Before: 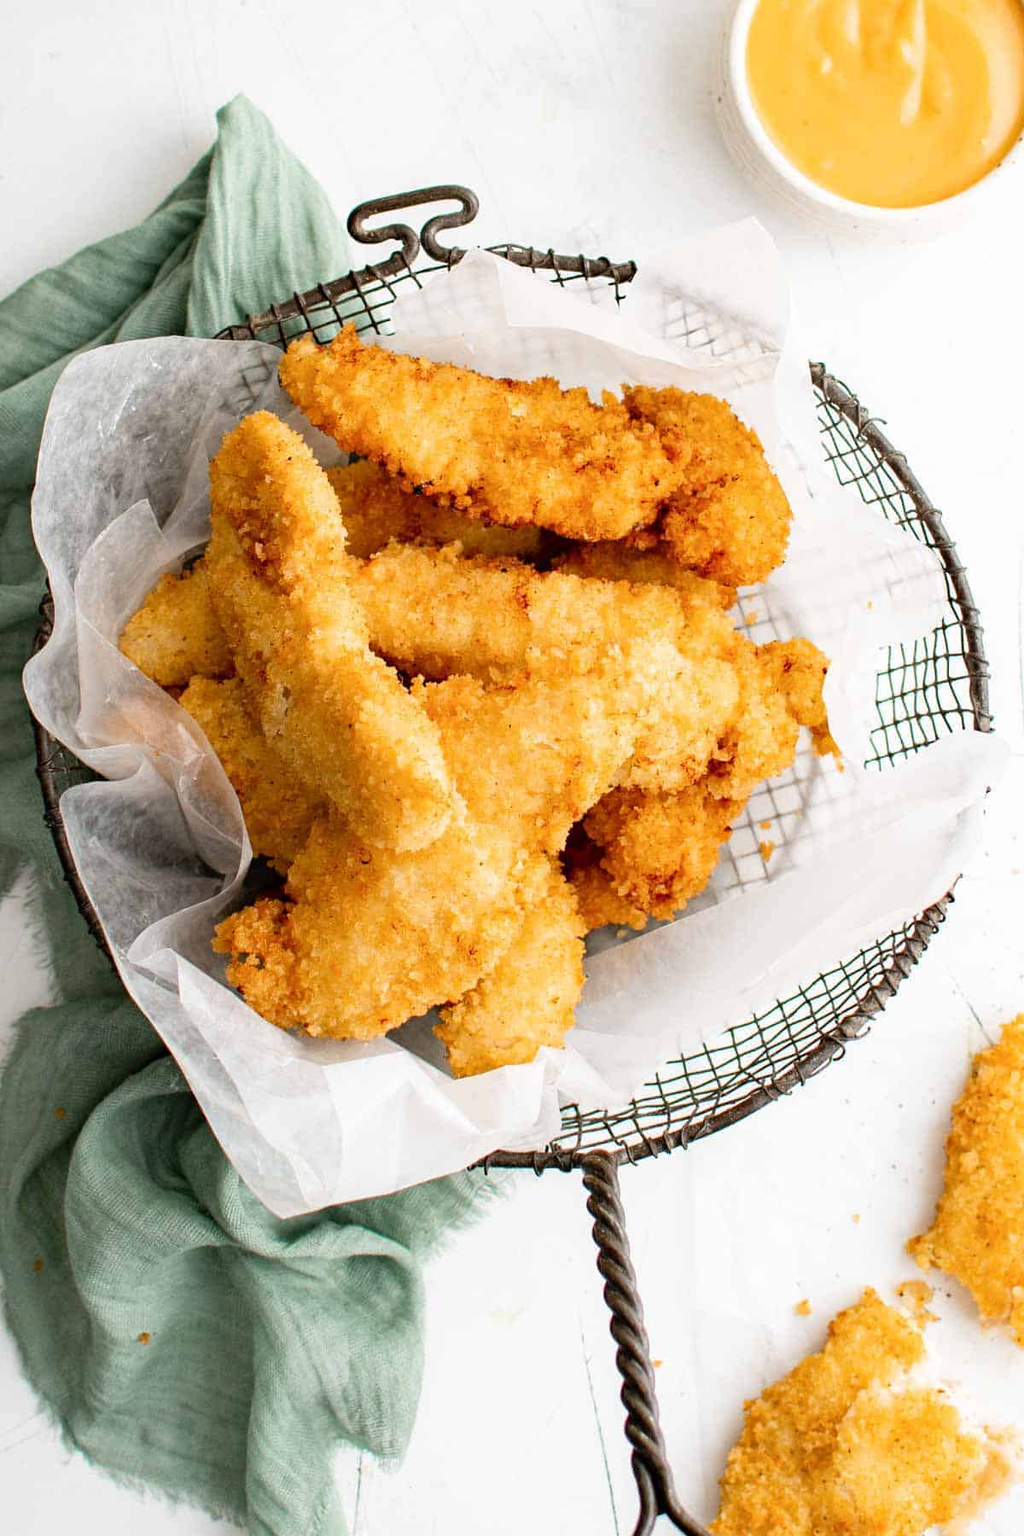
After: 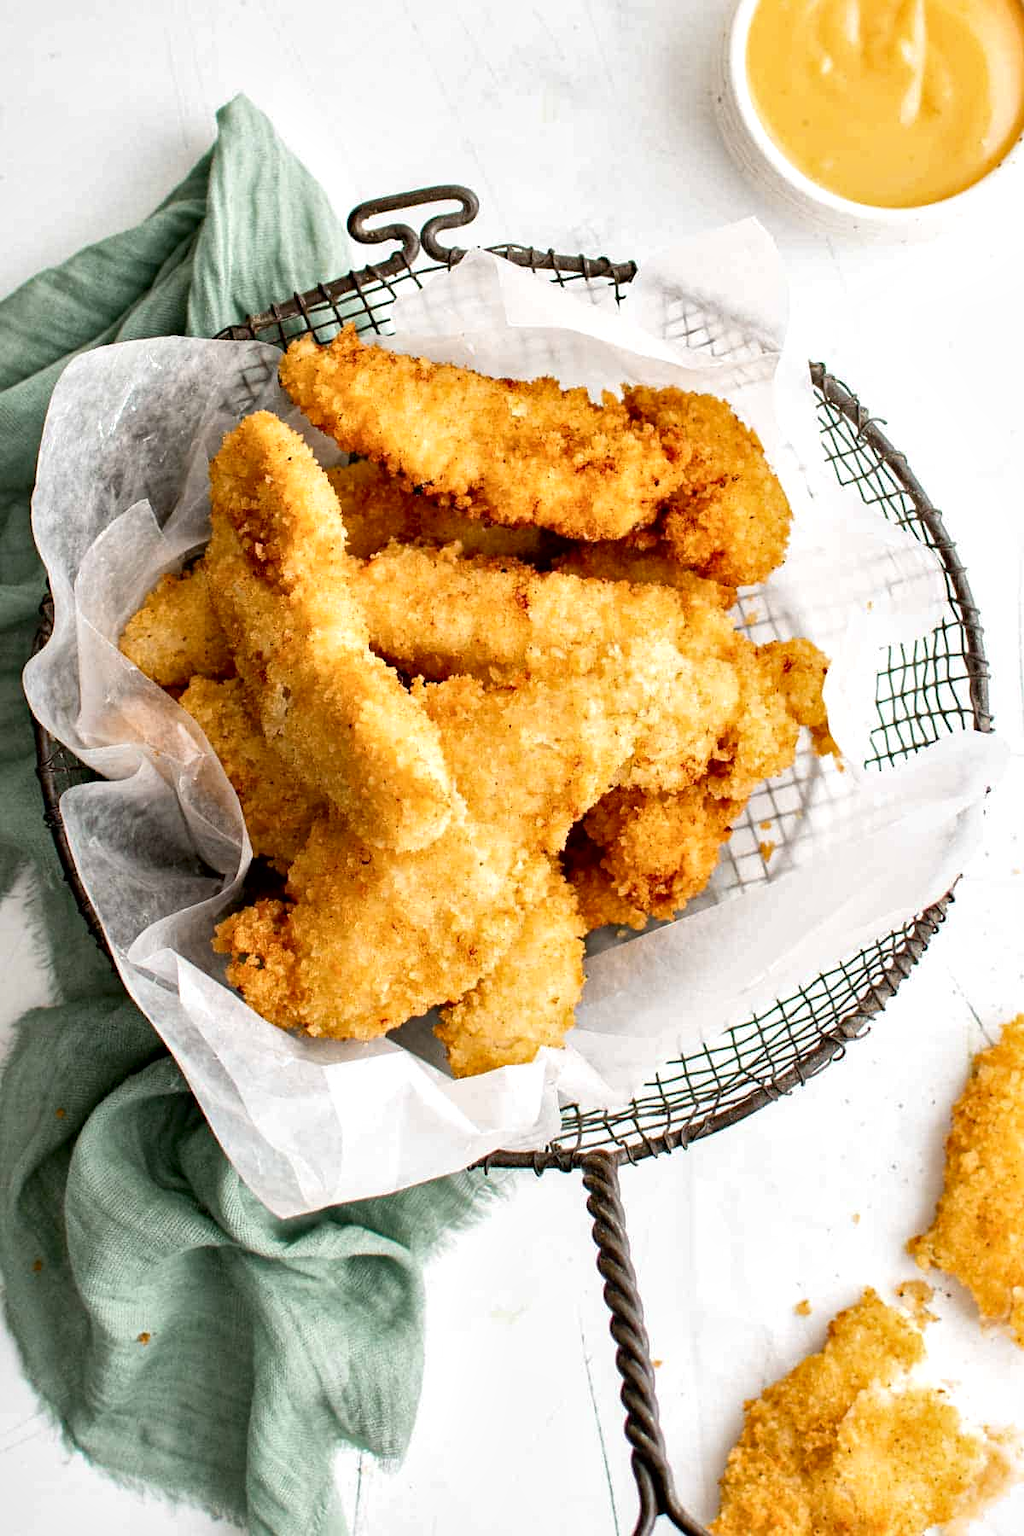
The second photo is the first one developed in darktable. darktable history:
tone equalizer: smoothing 1
local contrast: mode bilateral grid, contrast 25, coarseness 61, detail 152%, midtone range 0.2
